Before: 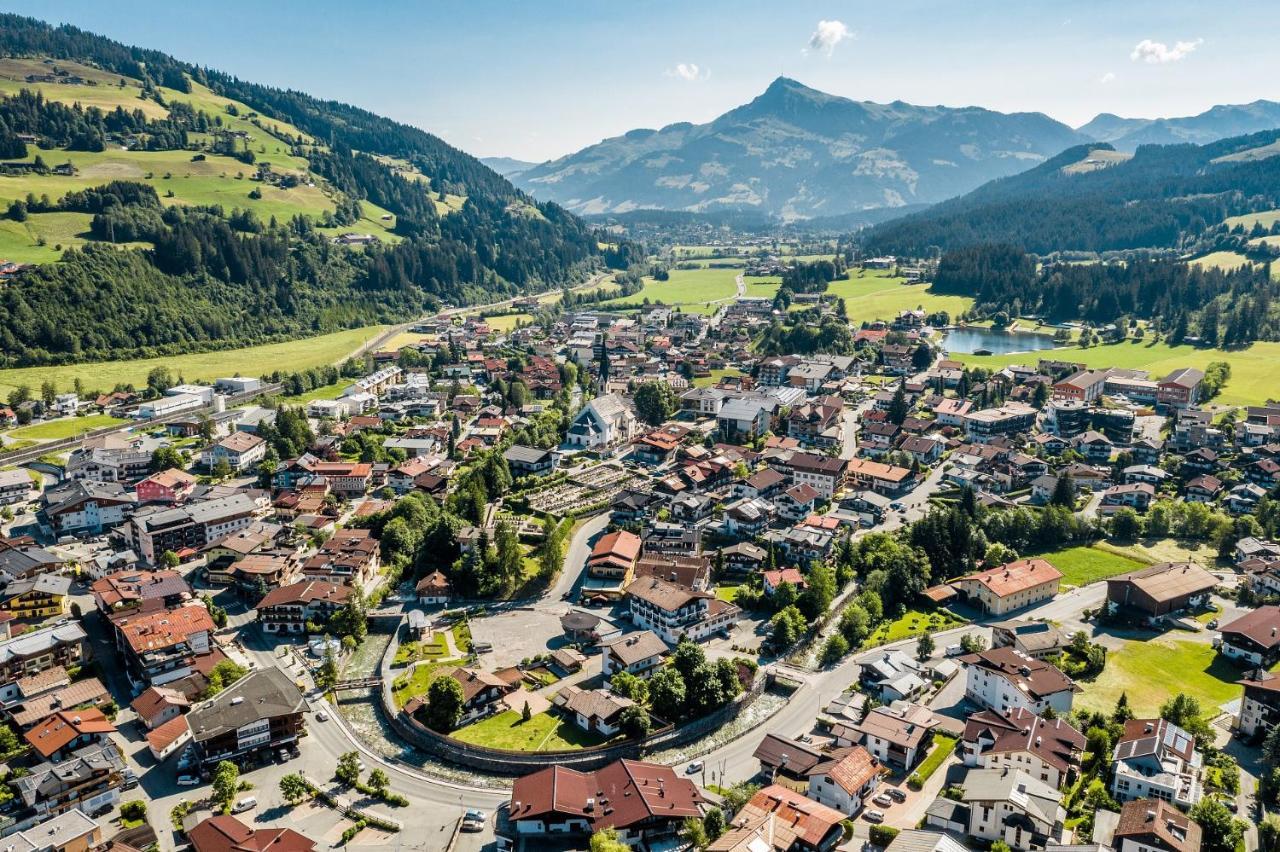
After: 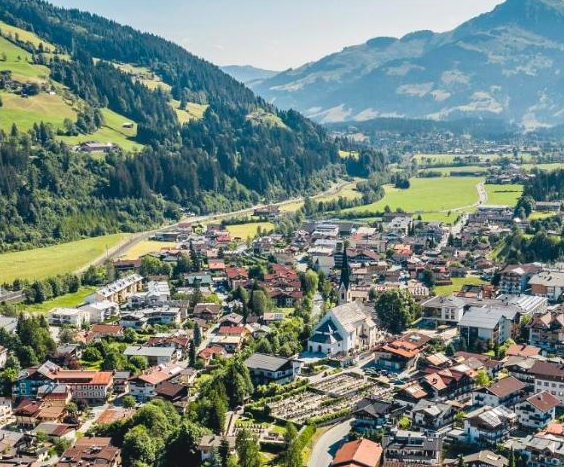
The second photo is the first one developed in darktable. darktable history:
contrast brightness saturation: contrast -0.1, brightness 0.05, saturation 0.08
crop: left 20.248%, top 10.86%, right 35.675%, bottom 34.321%
contrast equalizer: octaves 7, y [[0.6 ×6], [0.55 ×6], [0 ×6], [0 ×6], [0 ×6]], mix 0.29
